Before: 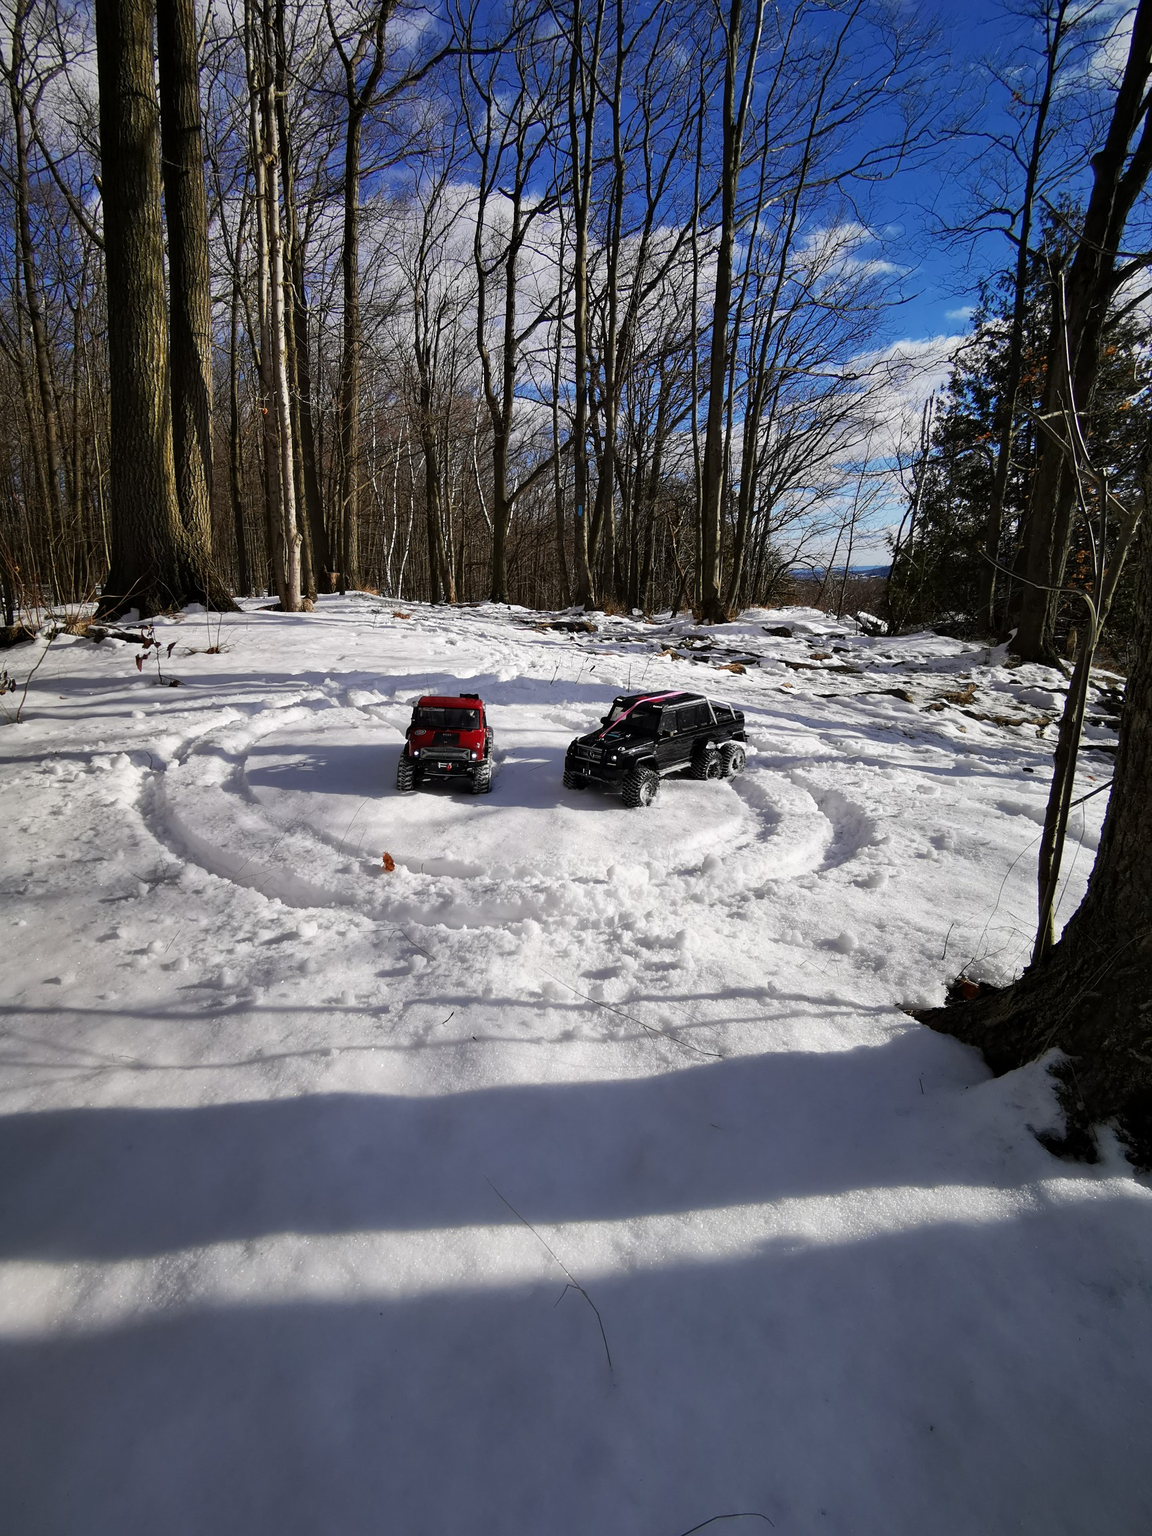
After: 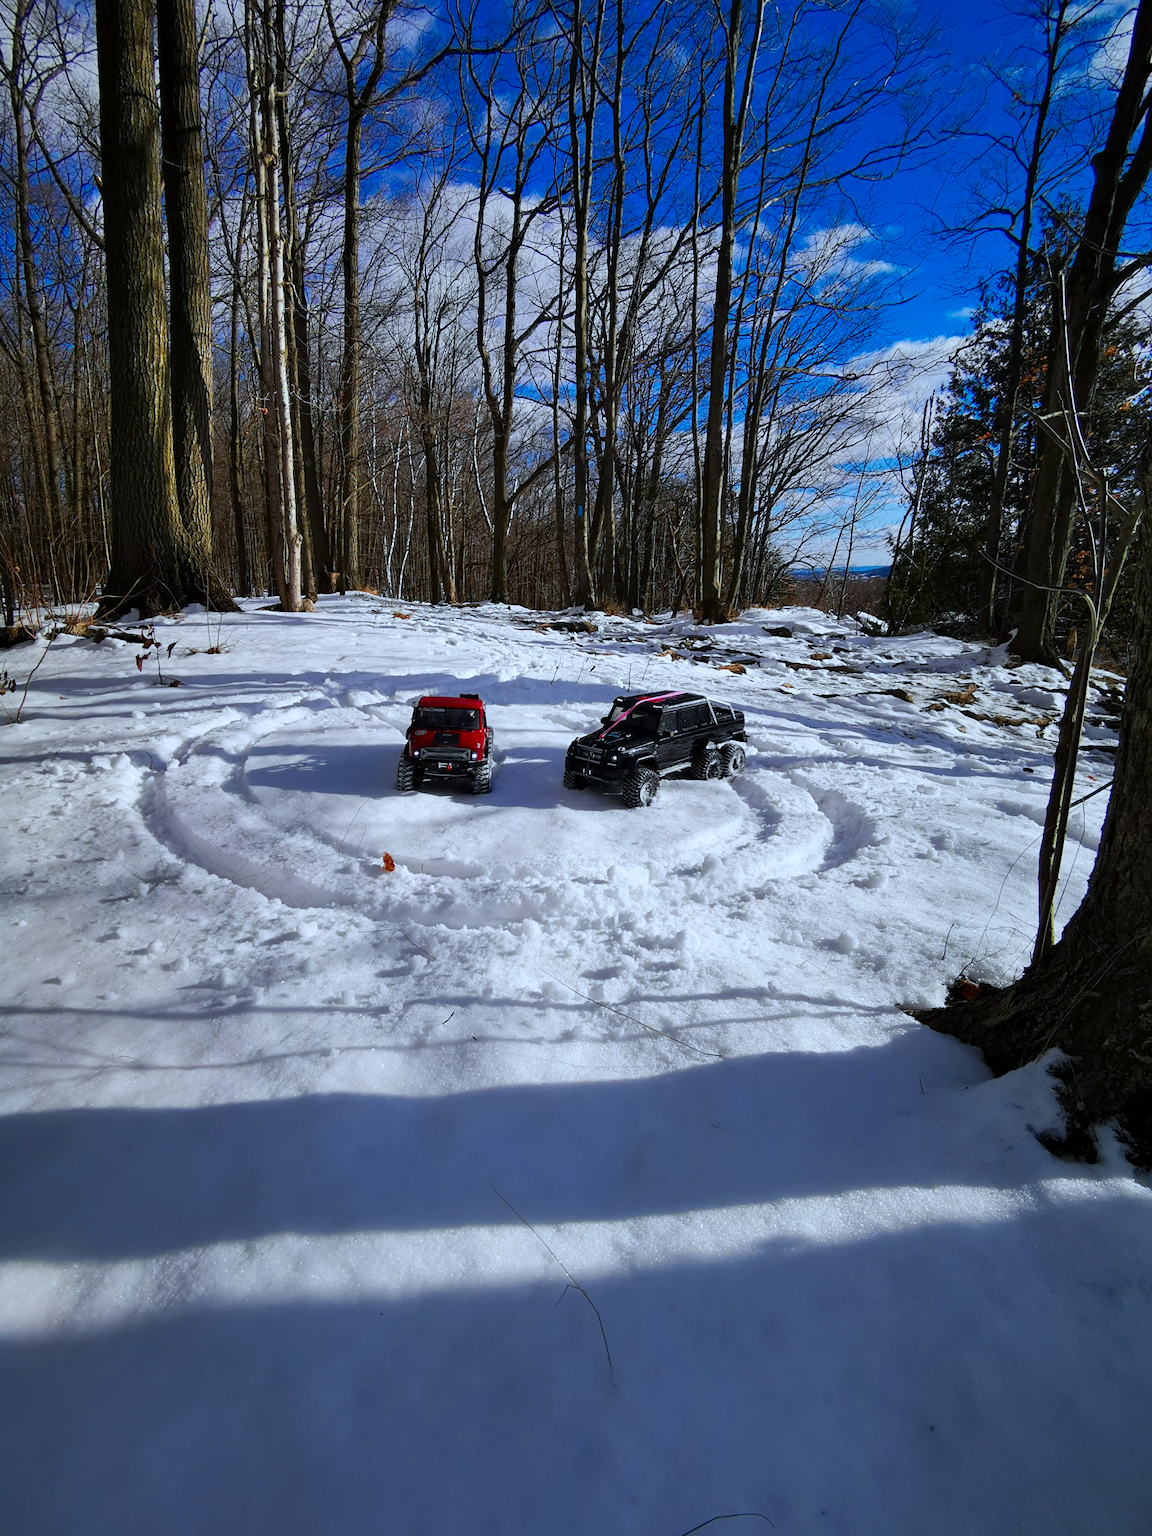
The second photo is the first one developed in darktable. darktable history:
color zones: curves: ch0 [(0, 0.613) (0.01, 0.613) (0.245, 0.448) (0.498, 0.529) (0.642, 0.665) (0.879, 0.777) (0.99, 0.613)]; ch1 [(0, 0) (0.143, 0) (0.286, 0) (0.429, 0) (0.571, 0) (0.714, 0) (0.857, 0)], mix -131.09%
color calibration: illuminant custom, x 0.368, y 0.373, temperature 4330.32 K
